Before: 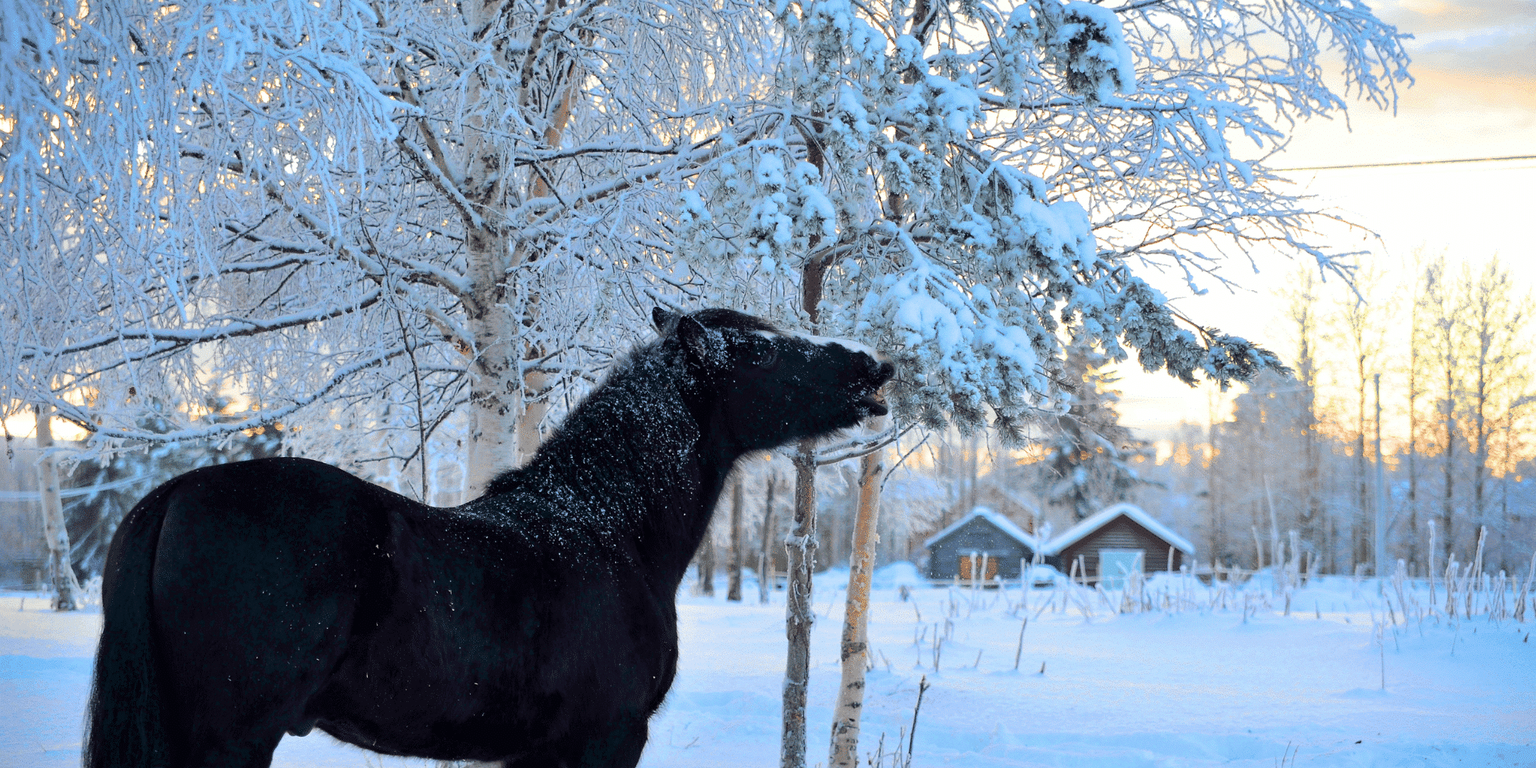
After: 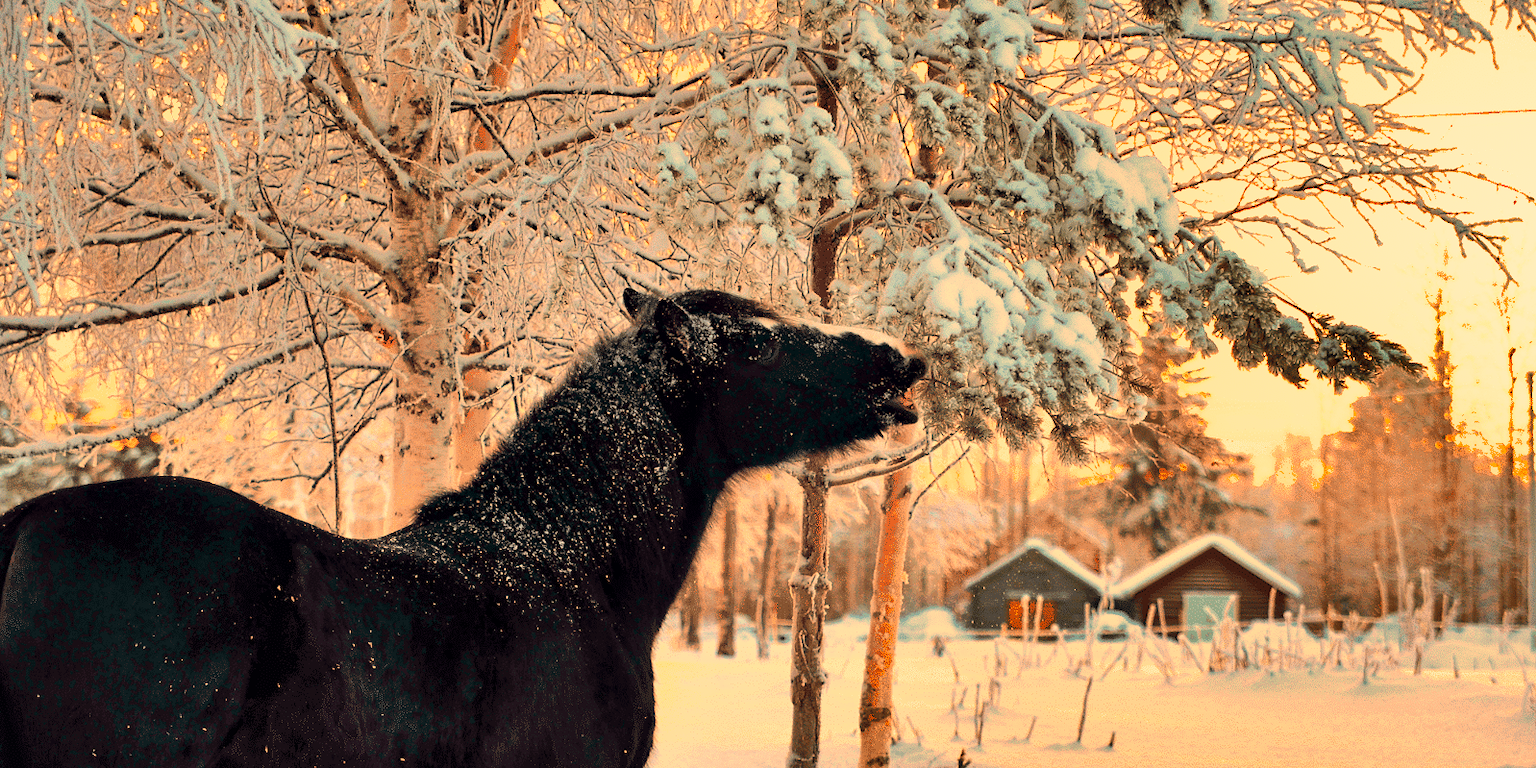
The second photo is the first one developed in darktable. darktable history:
white balance: red 1.467, blue 0.684
shadows and highlights: shadows 40, highlights -54, highlights color adjustment 46%, low approximation 0.01, soften with gaussian
color contrast: green-magenta contrast 1.2, blue-yellow contrast 1.2
crop and rotate: left 10.071%, top 10.071%, right 10.02%, bottom 10.02%
contrast equalizer: octaves 7, y [[0.6 ×6], [0.55 ×6], [0 ×6], [0 ×6], [0 ×6]], mix 0.3
